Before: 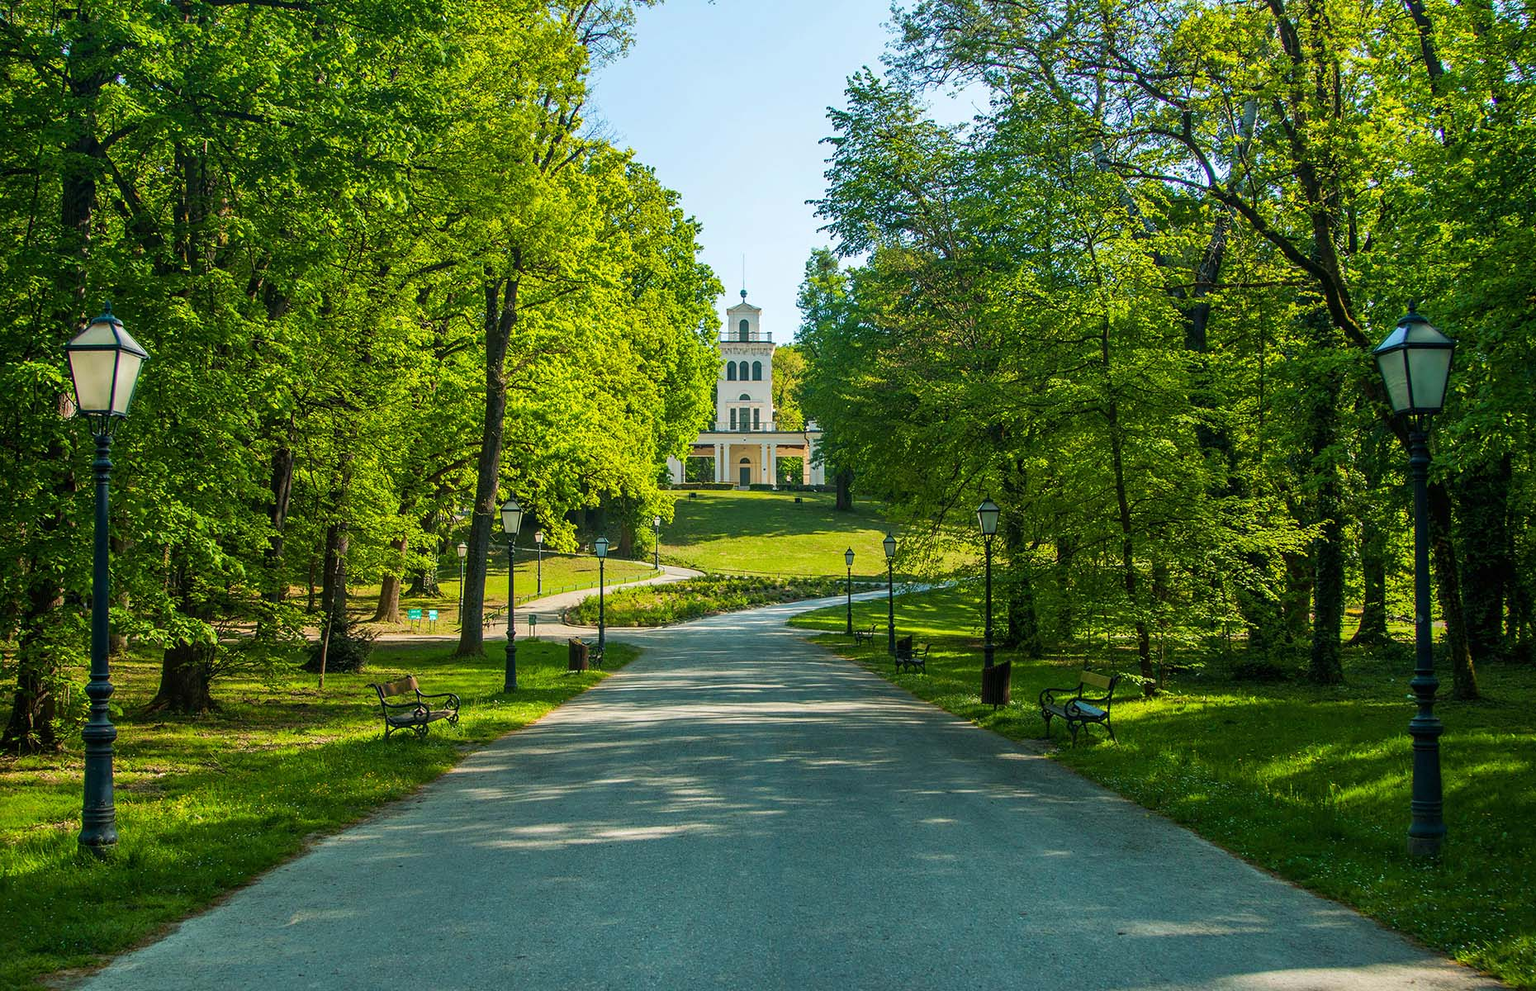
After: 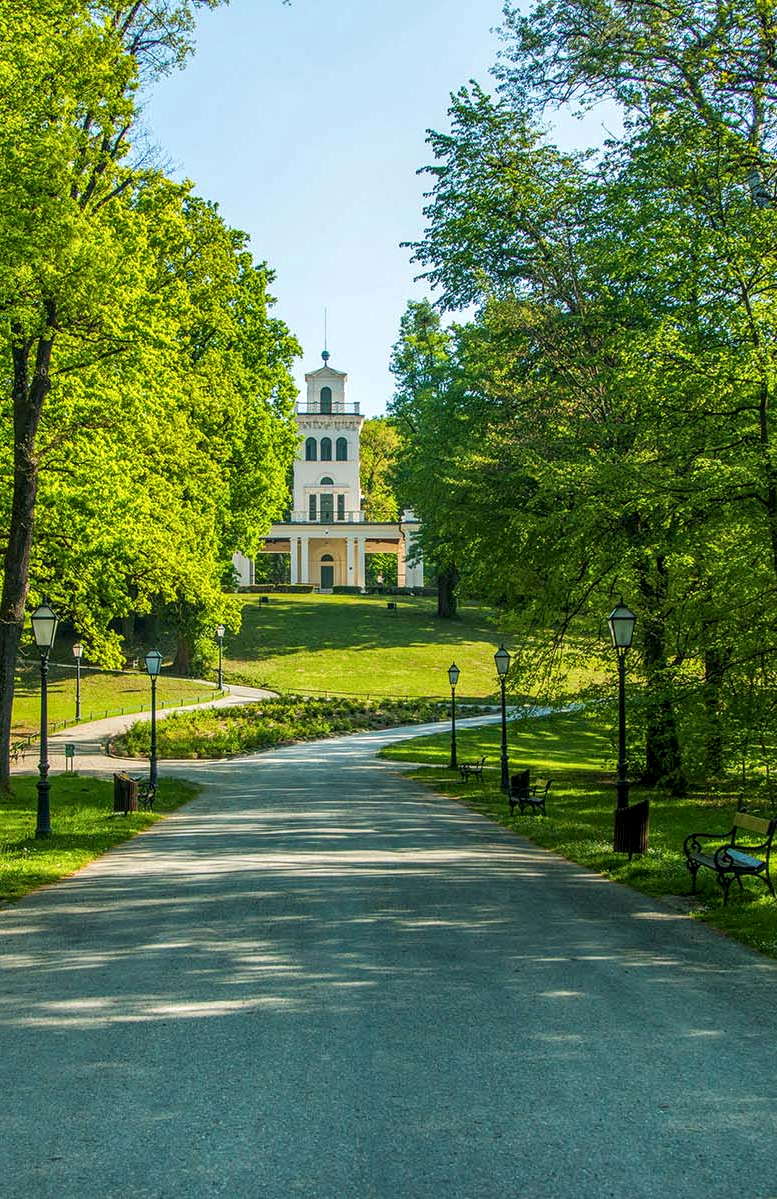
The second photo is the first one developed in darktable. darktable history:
local contrast: highlights 57%, shadows 52%, detail 130%, midtone range 0.445
crop: left 30.917%, right 27.306%
